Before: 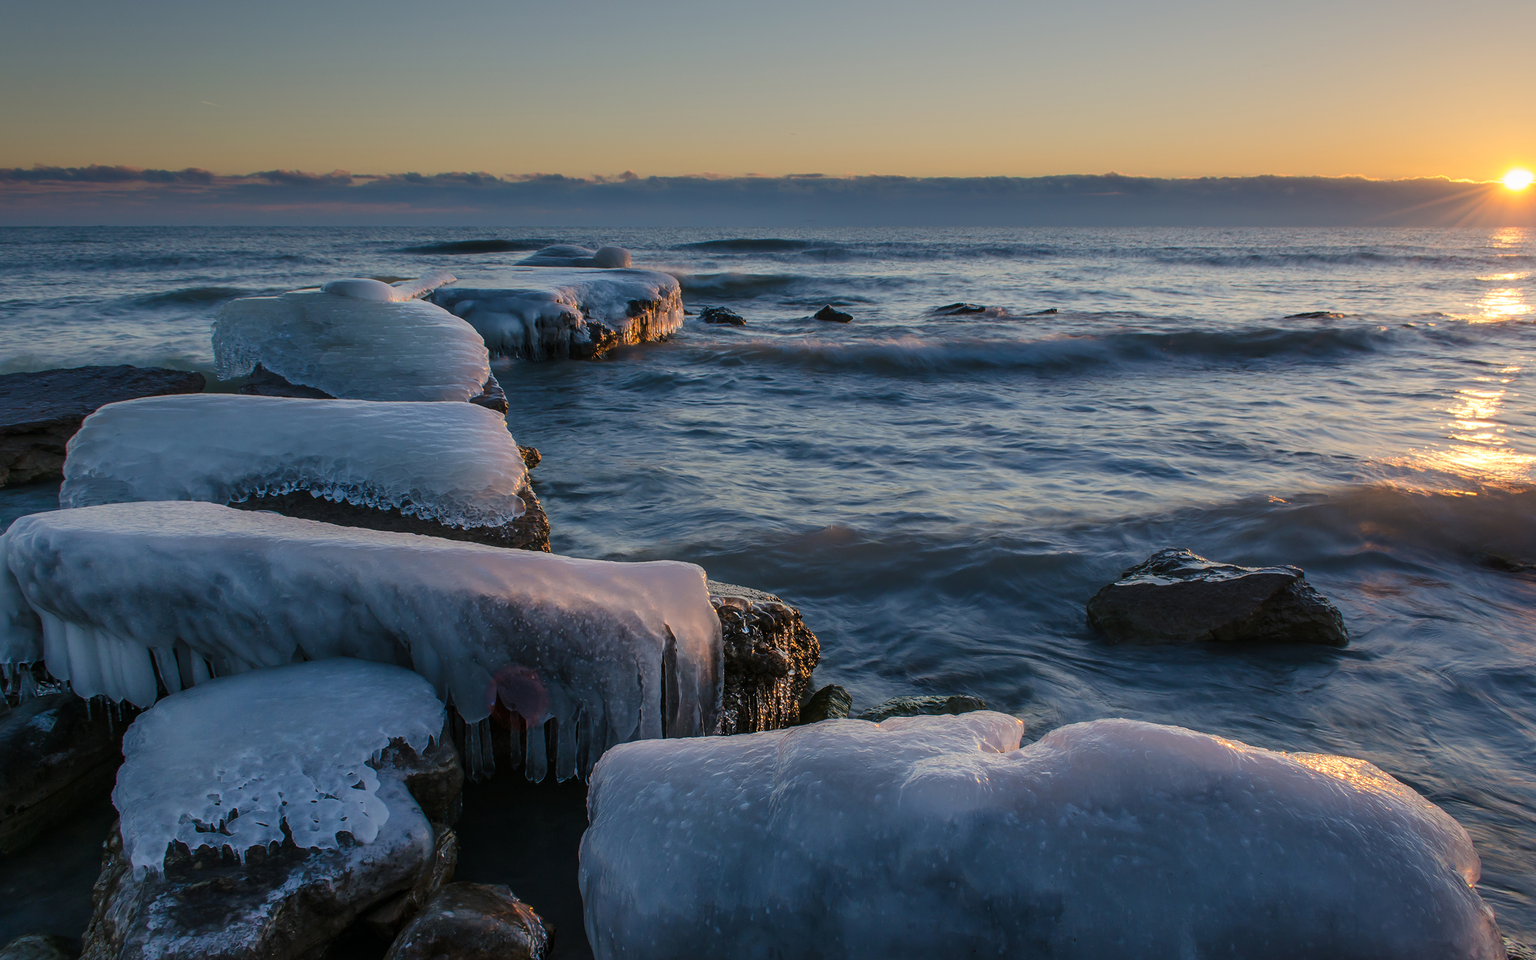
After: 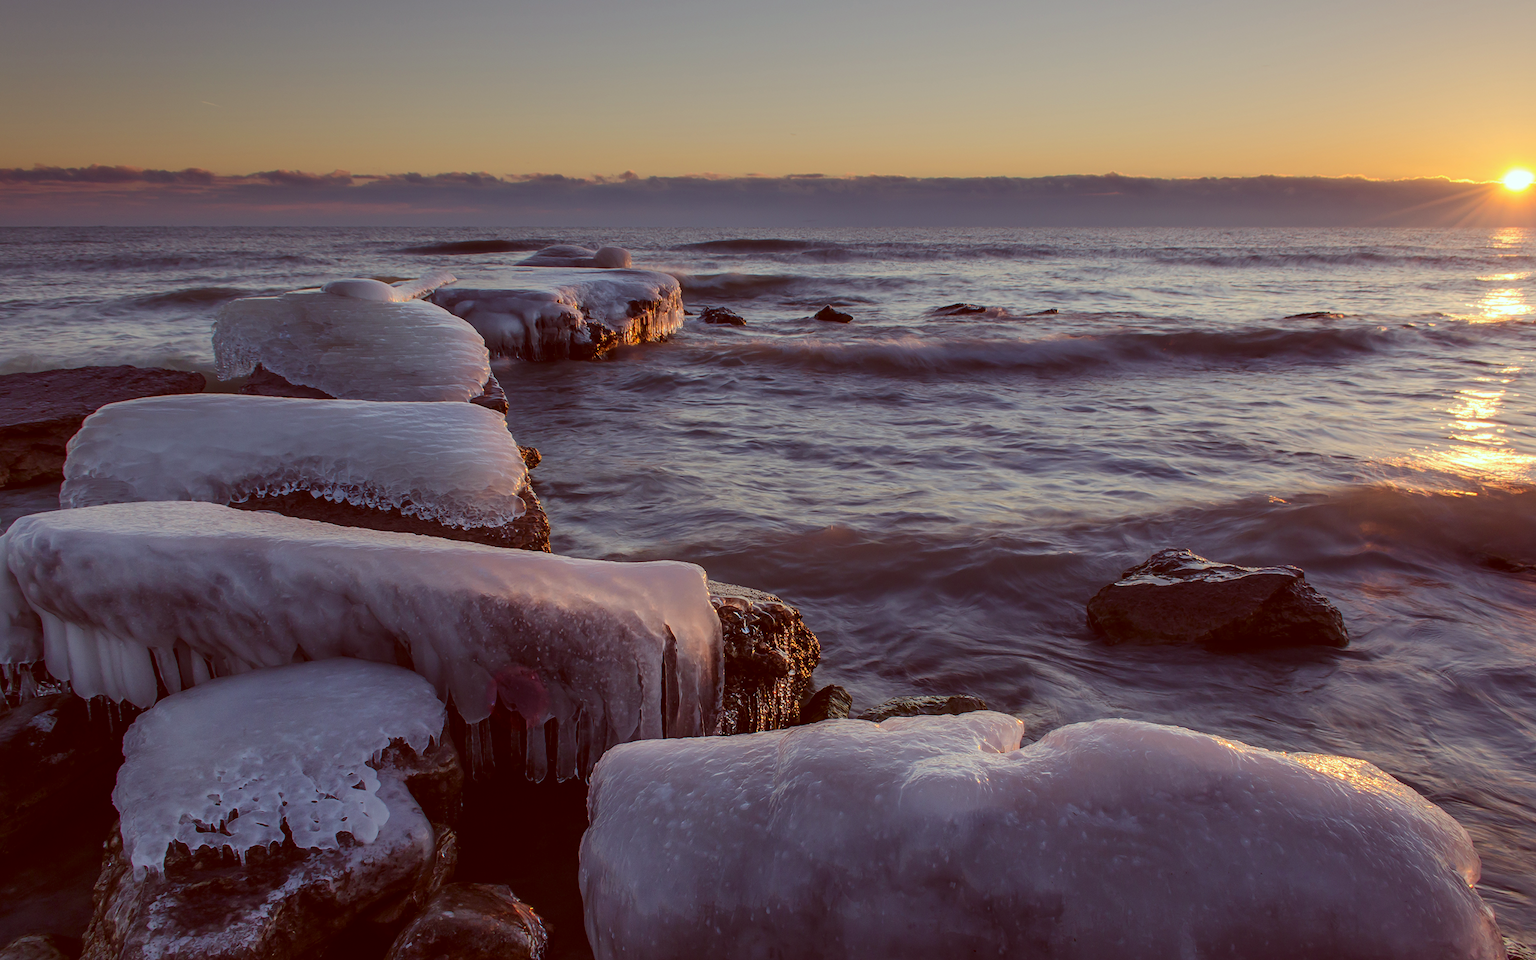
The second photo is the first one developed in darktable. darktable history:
tone equalizer: edges refinement/feathering 500, mask exposure compensation -1.57 EV, preserve details no
color correction: highlights a* -7.06, highlights b* -0.161, shadows a* 20.81, shadows b* 11.76
